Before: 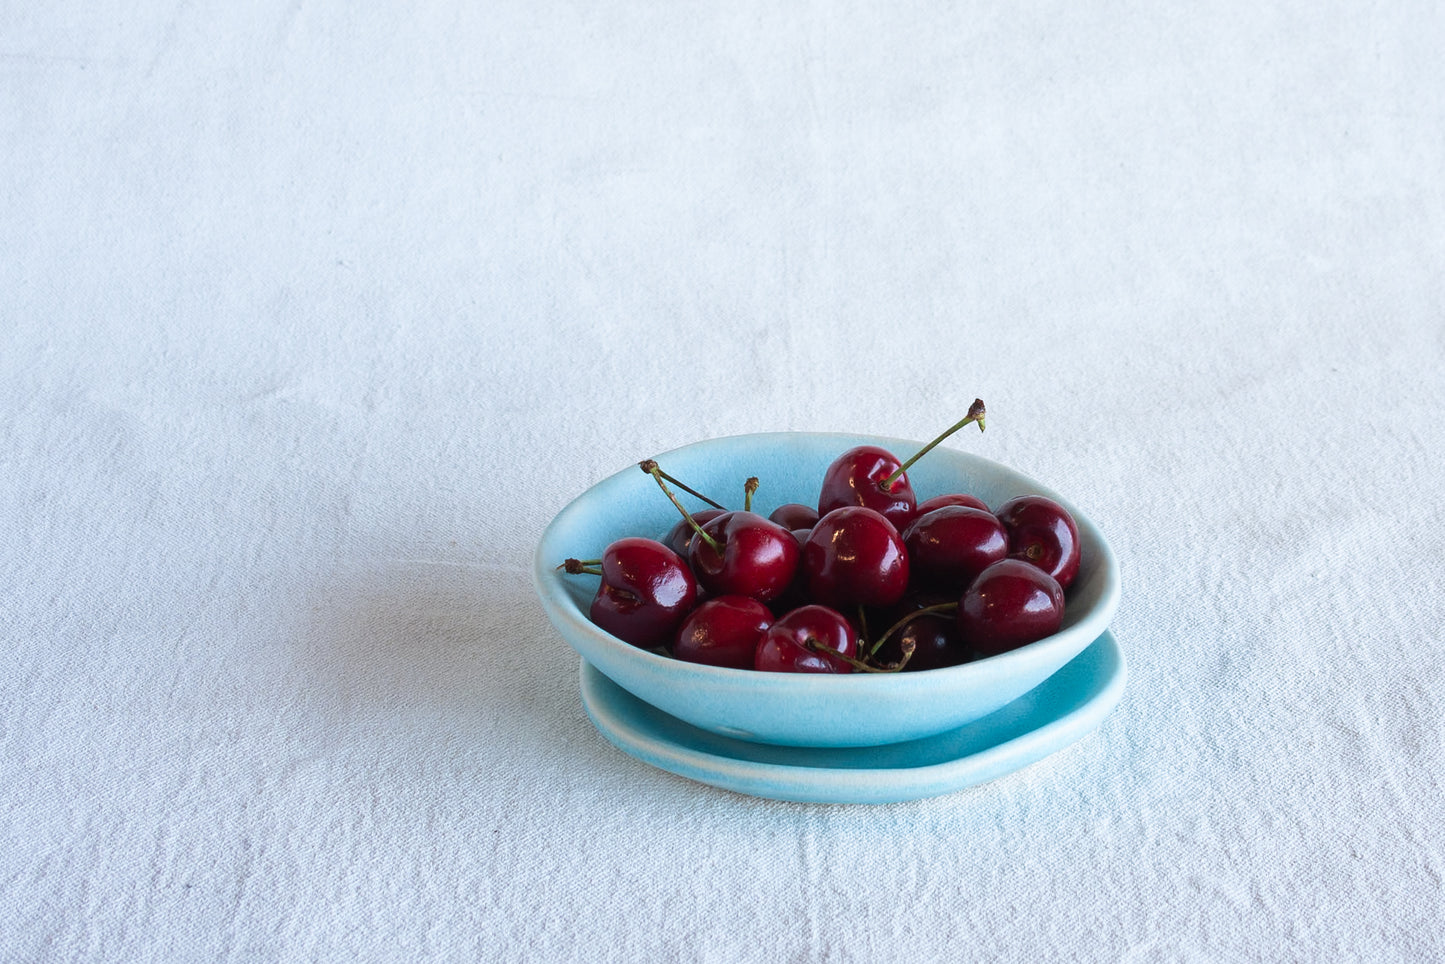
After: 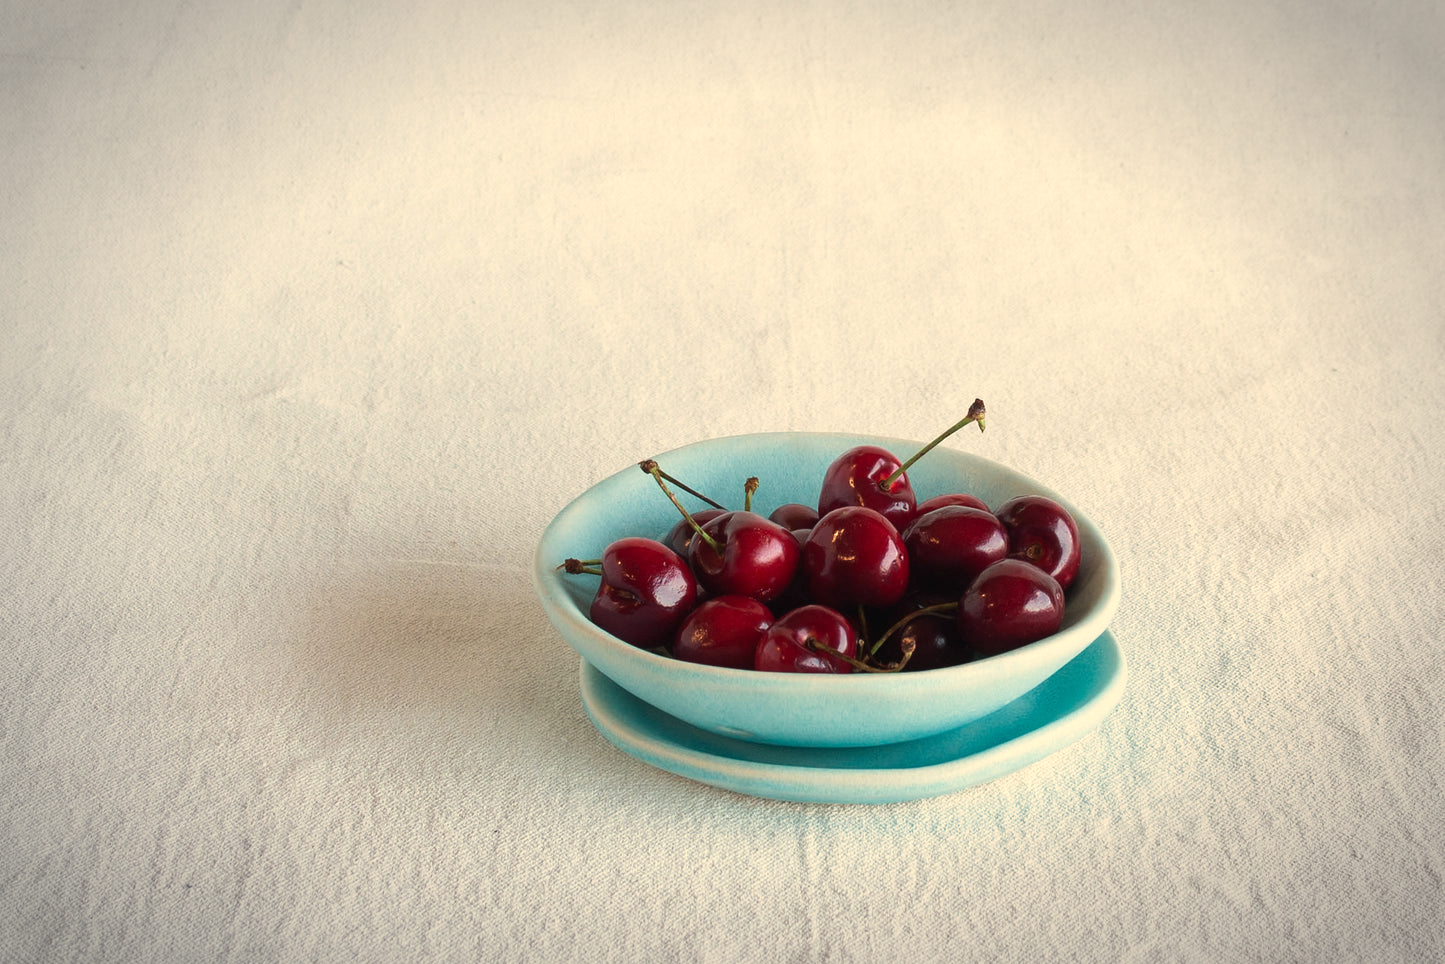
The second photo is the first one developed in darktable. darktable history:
white balance: red 1.123, blue 0.83
vignetting: automatic ratio true
